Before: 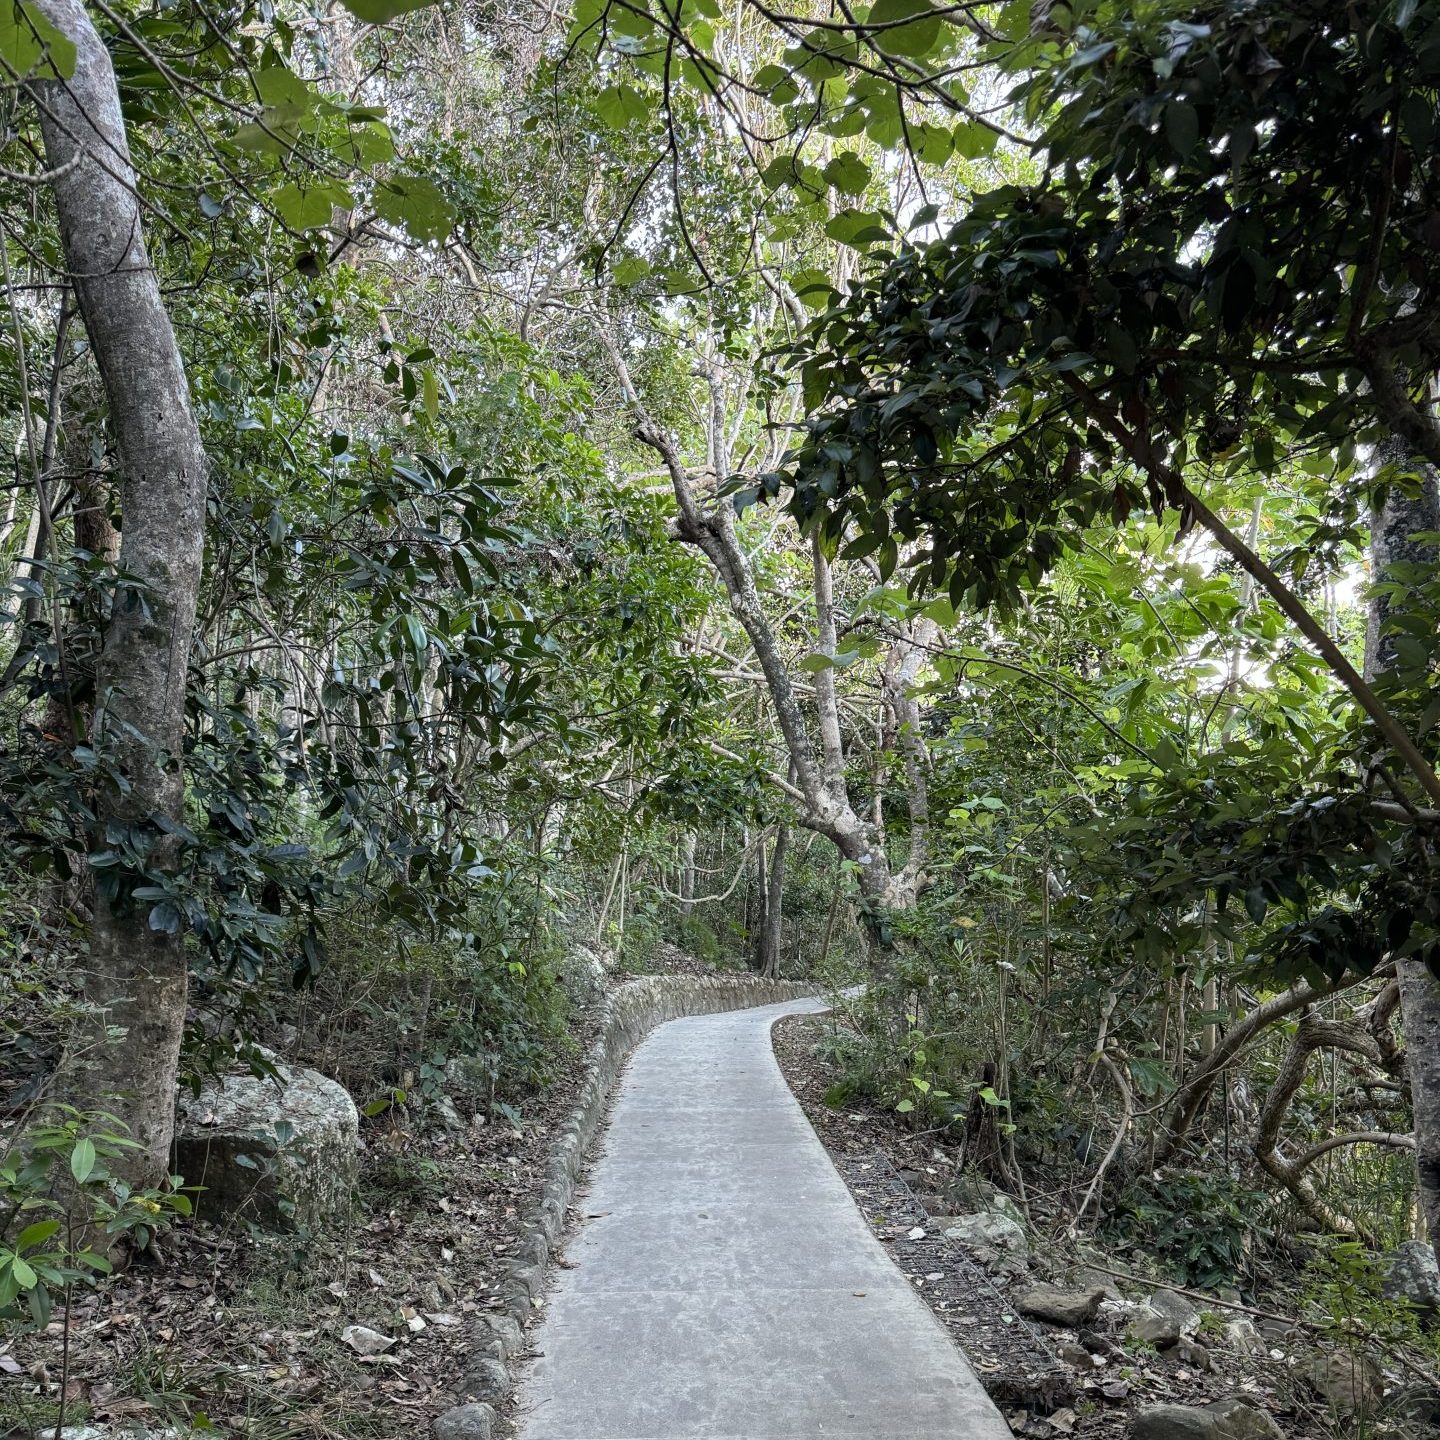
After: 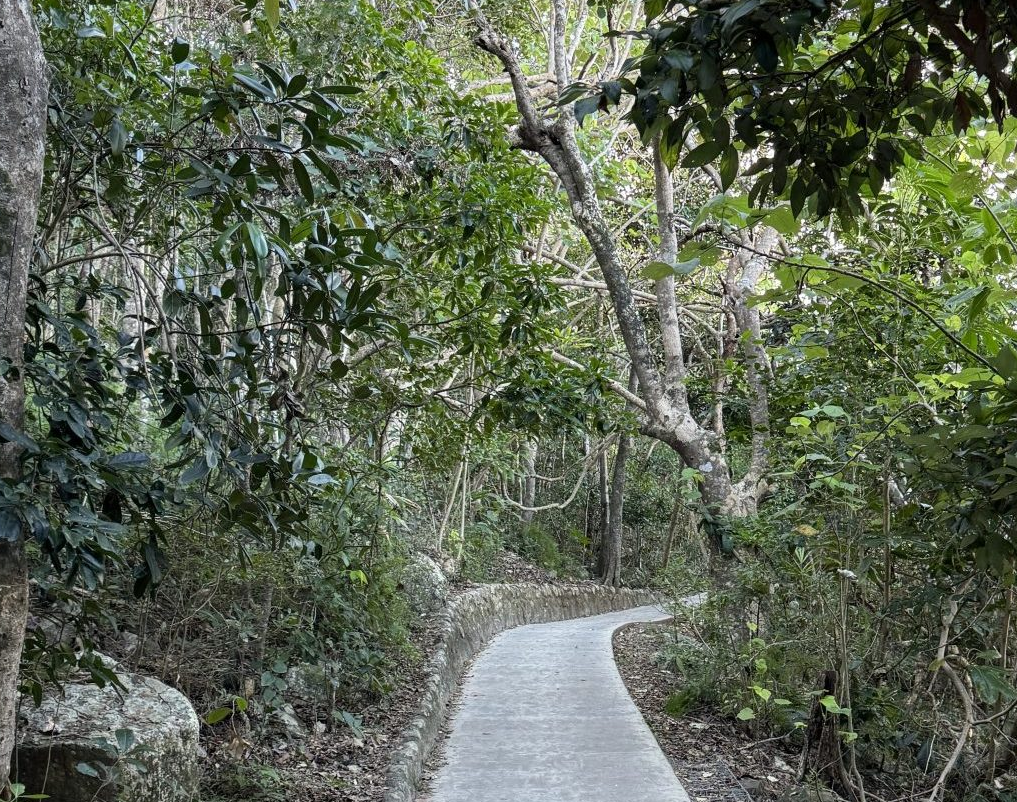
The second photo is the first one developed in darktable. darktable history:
crop: left 11.077%, top 27.282%, right 18.282%, bottom 16.968%
